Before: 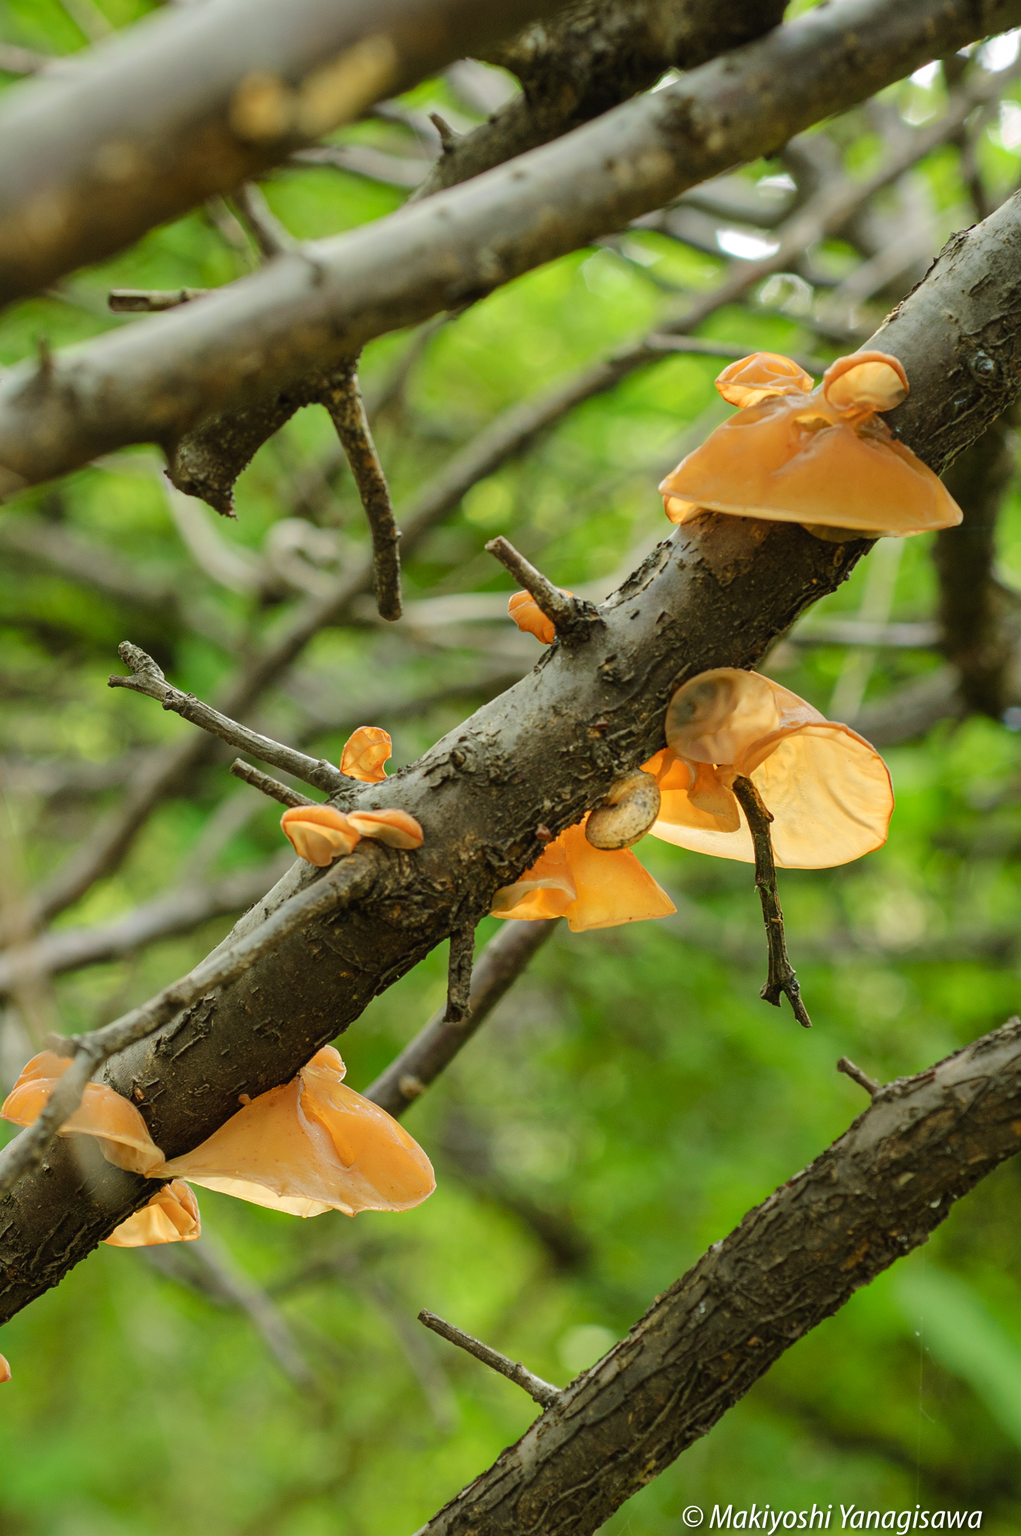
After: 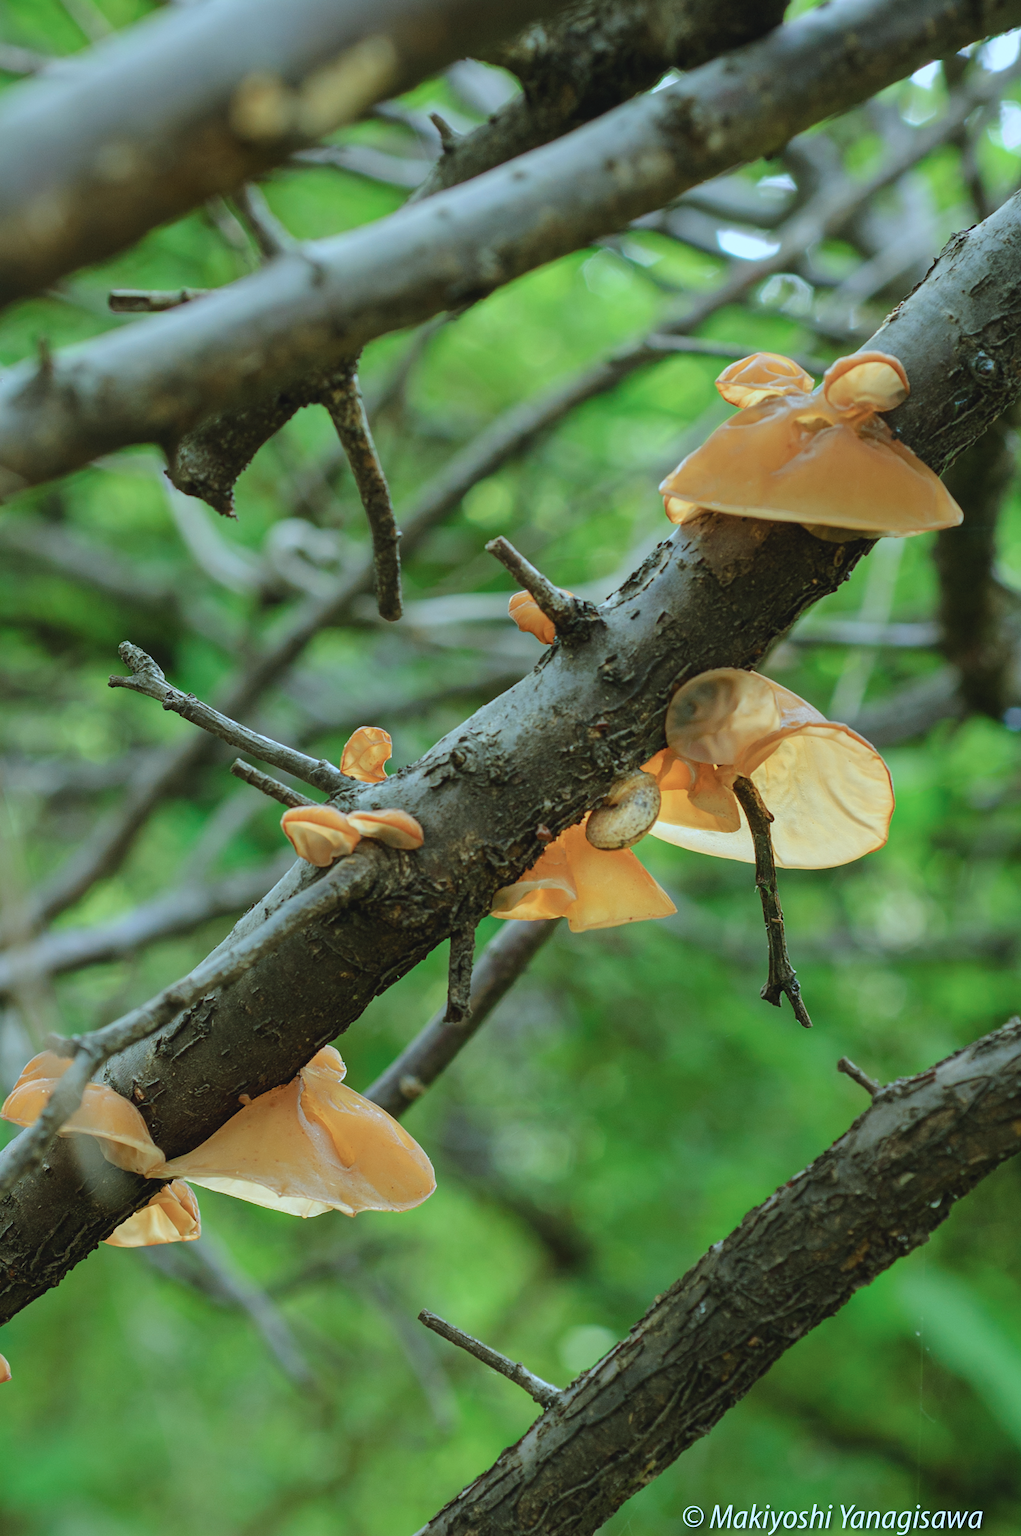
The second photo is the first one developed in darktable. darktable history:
contrast brightness saturation: contrast -0.08, brightness -0.04, saturation -0.11
color calibration: x 0.396, y 0.386, temperature 3669 K
